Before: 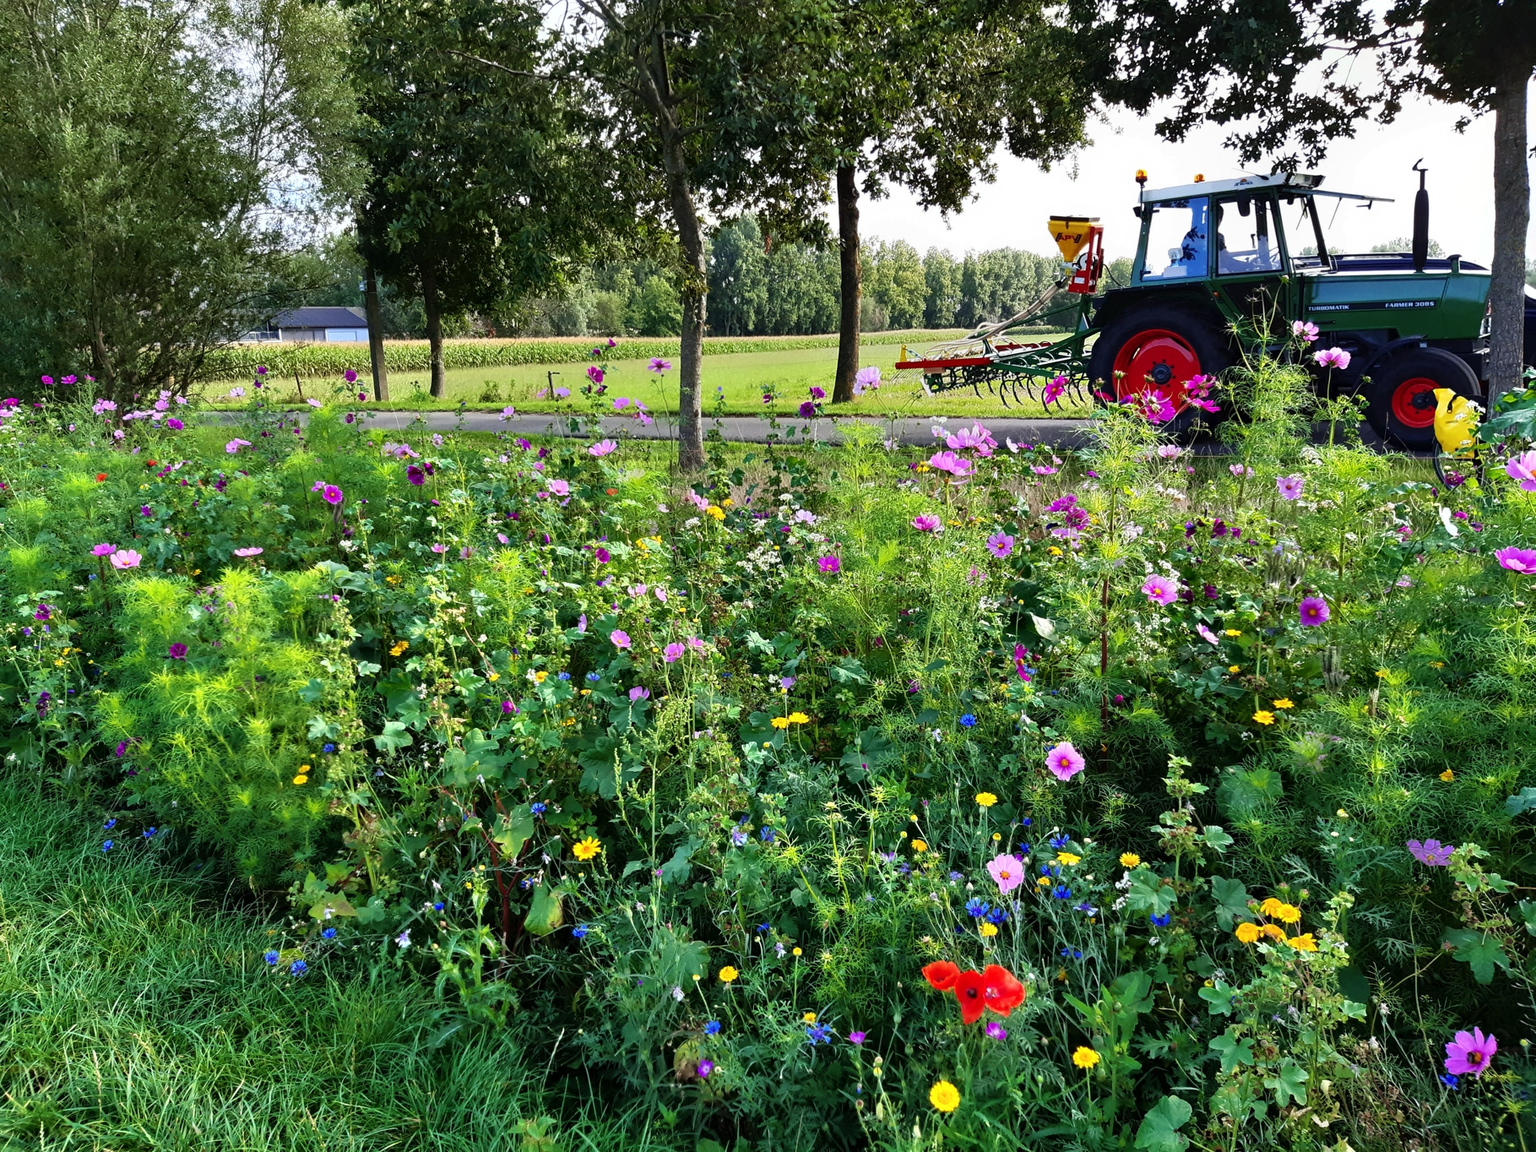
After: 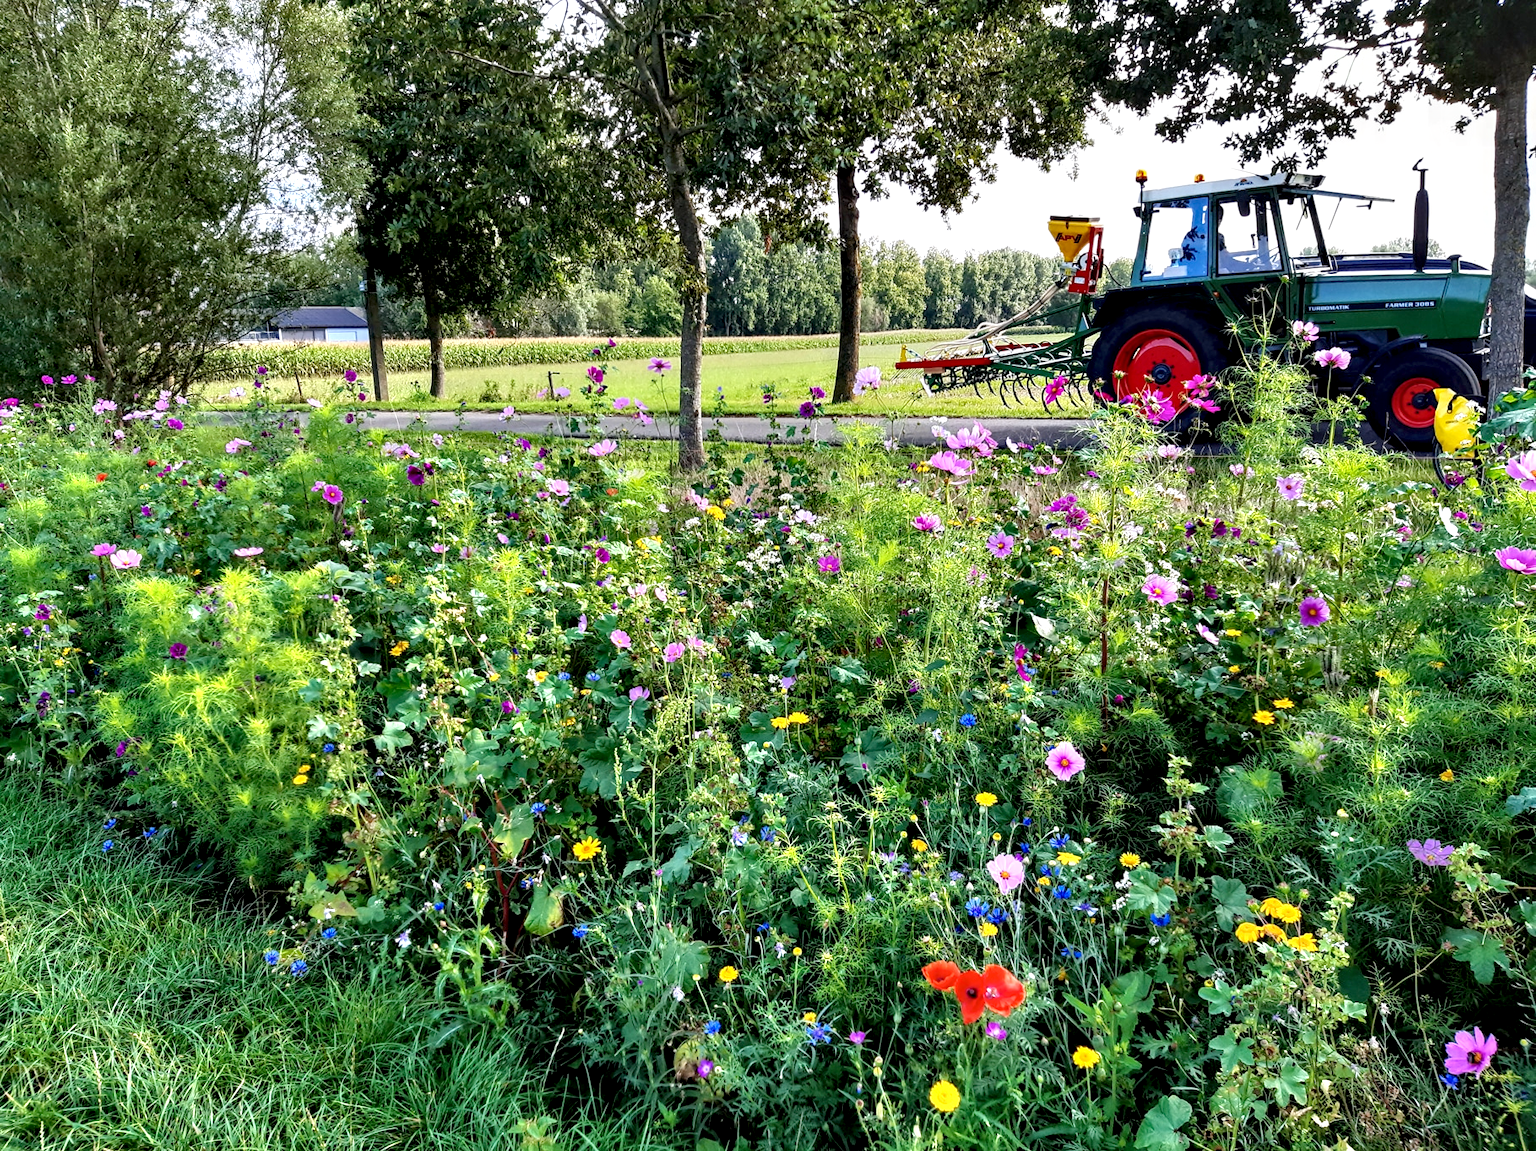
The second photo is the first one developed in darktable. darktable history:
local contrast: on, module defaults
contrast equalizer: octaves 7, y [[0.6 ×6], [0.55 ×6], [0 ×6], [0 ×6], [0 ×6]], mix 0.53
